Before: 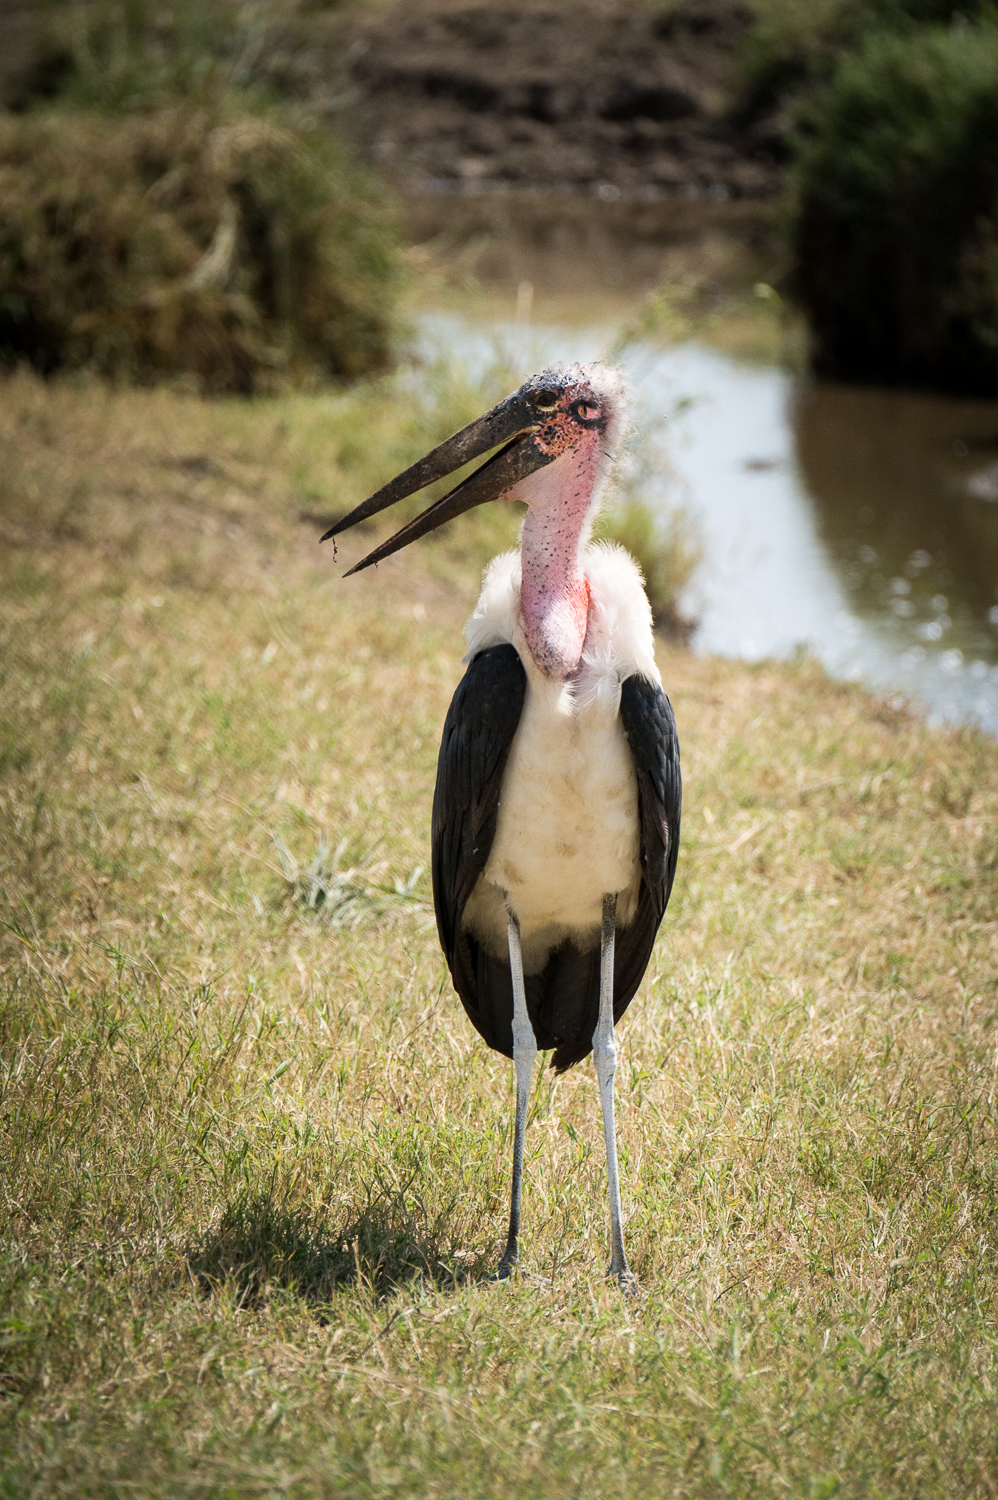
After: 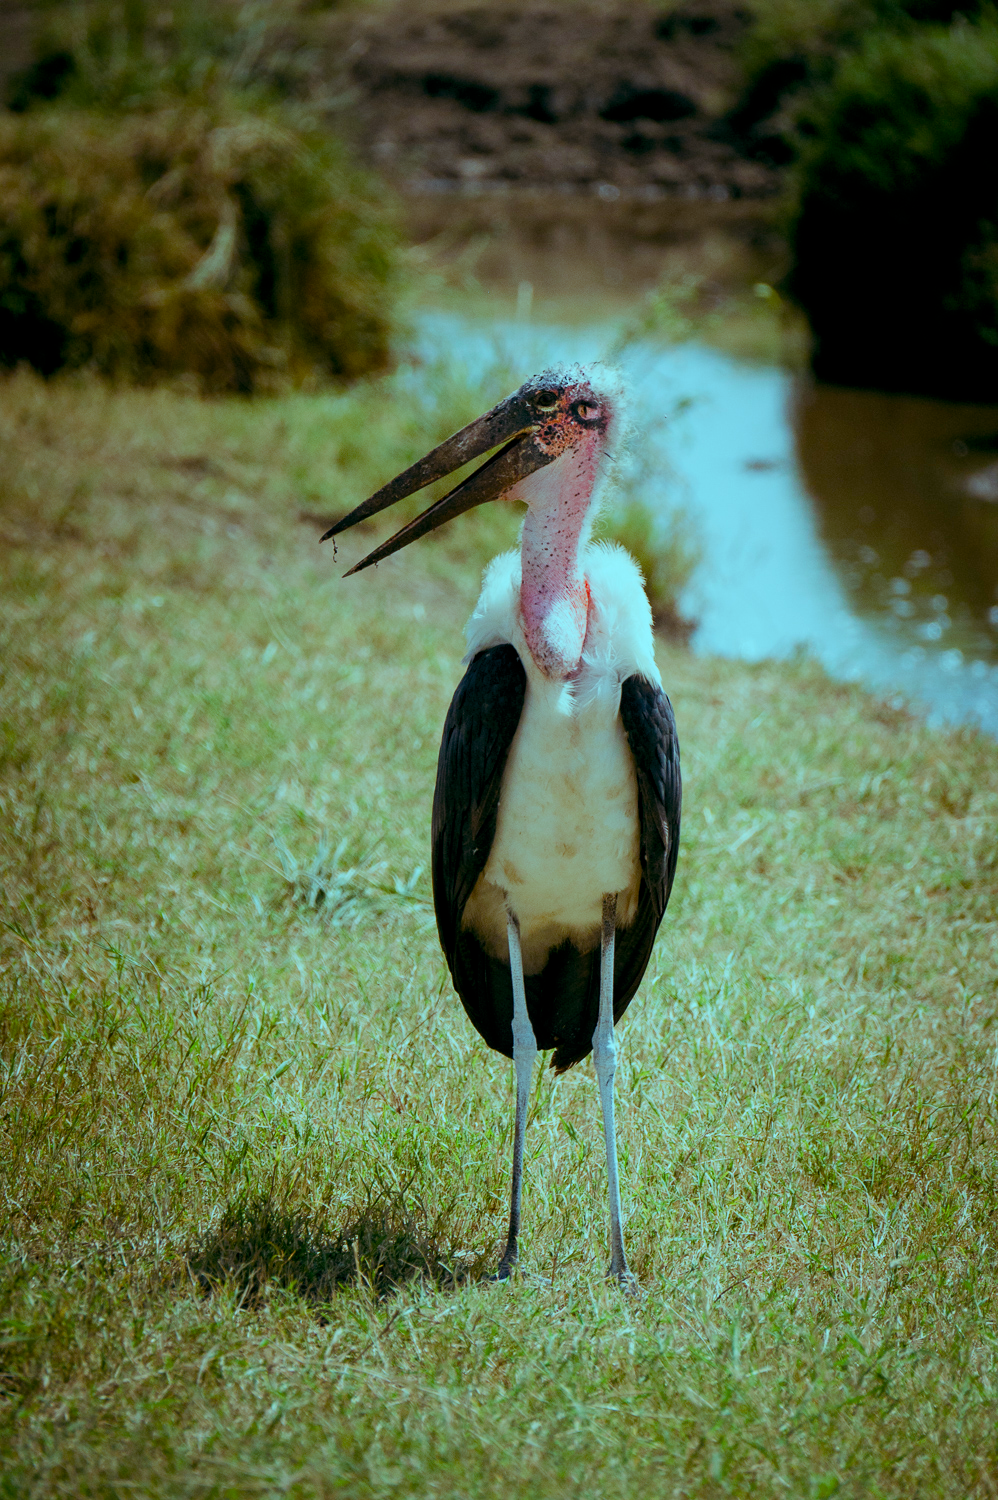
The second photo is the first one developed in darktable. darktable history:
exposure: exposure 0.128 EV, compensate highlight preservation false
color balance rgb: shadows lift › luminance -7.7%, shadows lift › chroma 2.13%, shadows lift › hue 165.27°, power › luminance -7.77%, power › chroma 1.34%, power › hue 330.55°, highlights gain › luminance -33.33%, highlights gain › chroma 5.68%, highlights gain › hue 217.2°, global offset › luminance -0.33%, global offset › chroma 0.11%, global offset › hue 165.27°, perceptual saturation grading › global saturation 27.72%, perceptual saturation grading › highlights -25%, perceptual saturation grading › mid-tones 25%, perceptual saturation grading › shadows 50%
